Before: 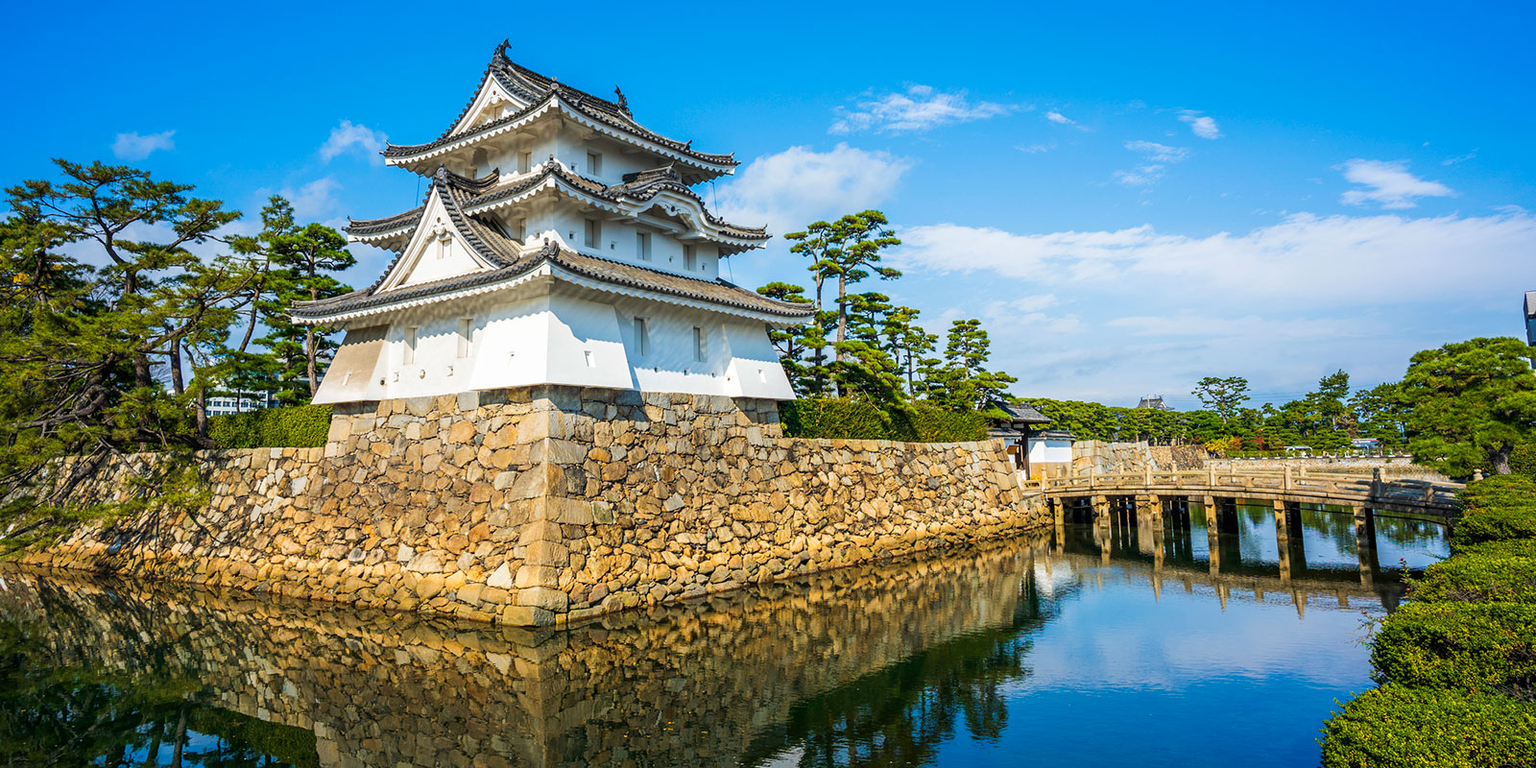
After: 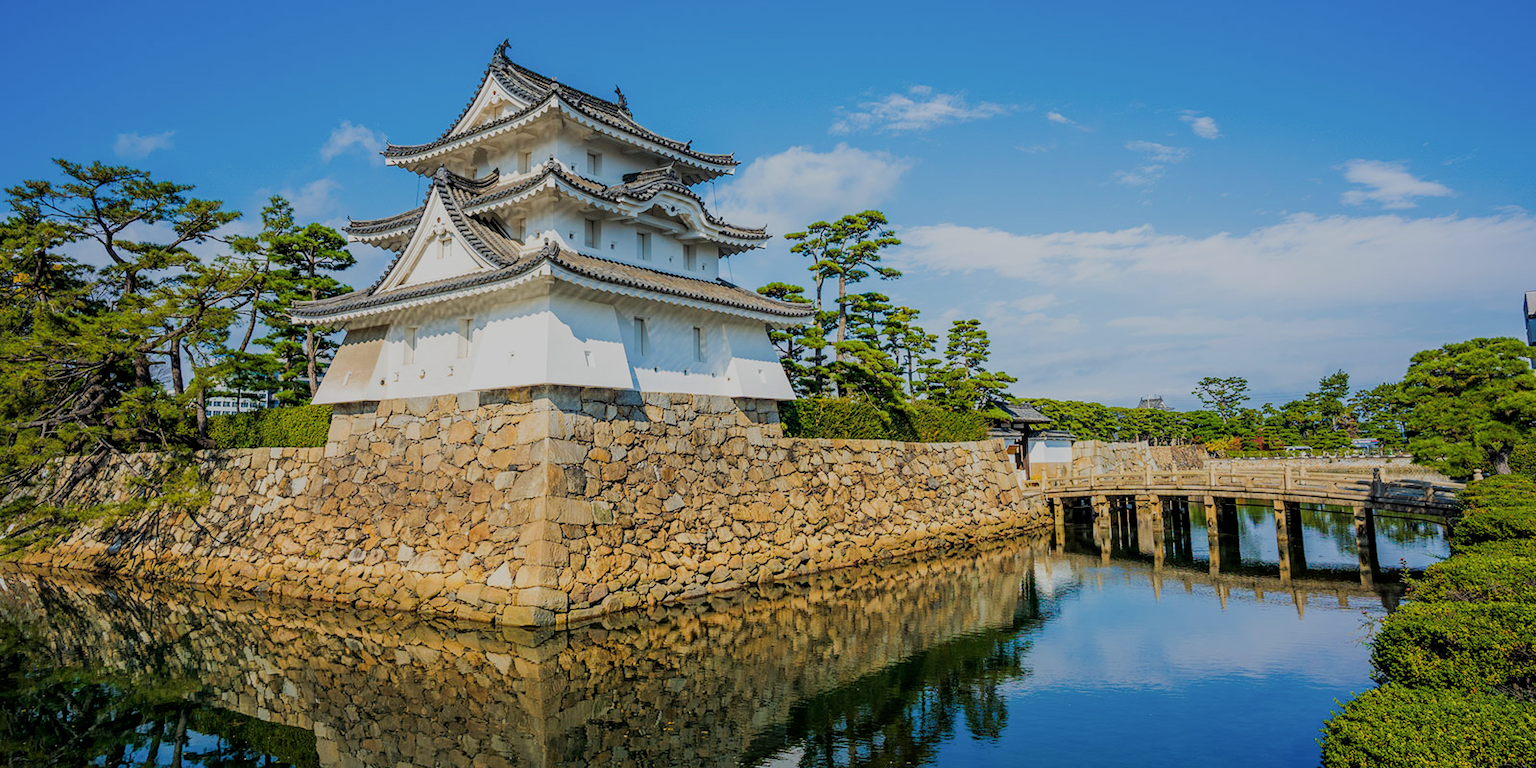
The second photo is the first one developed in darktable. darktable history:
filmic rgb: black relative exposure -8.88 EV, white relative exposure 4.98 EV, target black luminance 0%, hardness 3.78, latitude 66.42%, contrast 0.821, highlights saturation mix 10.08%, shadows ↔ highlights balance 20.18%
